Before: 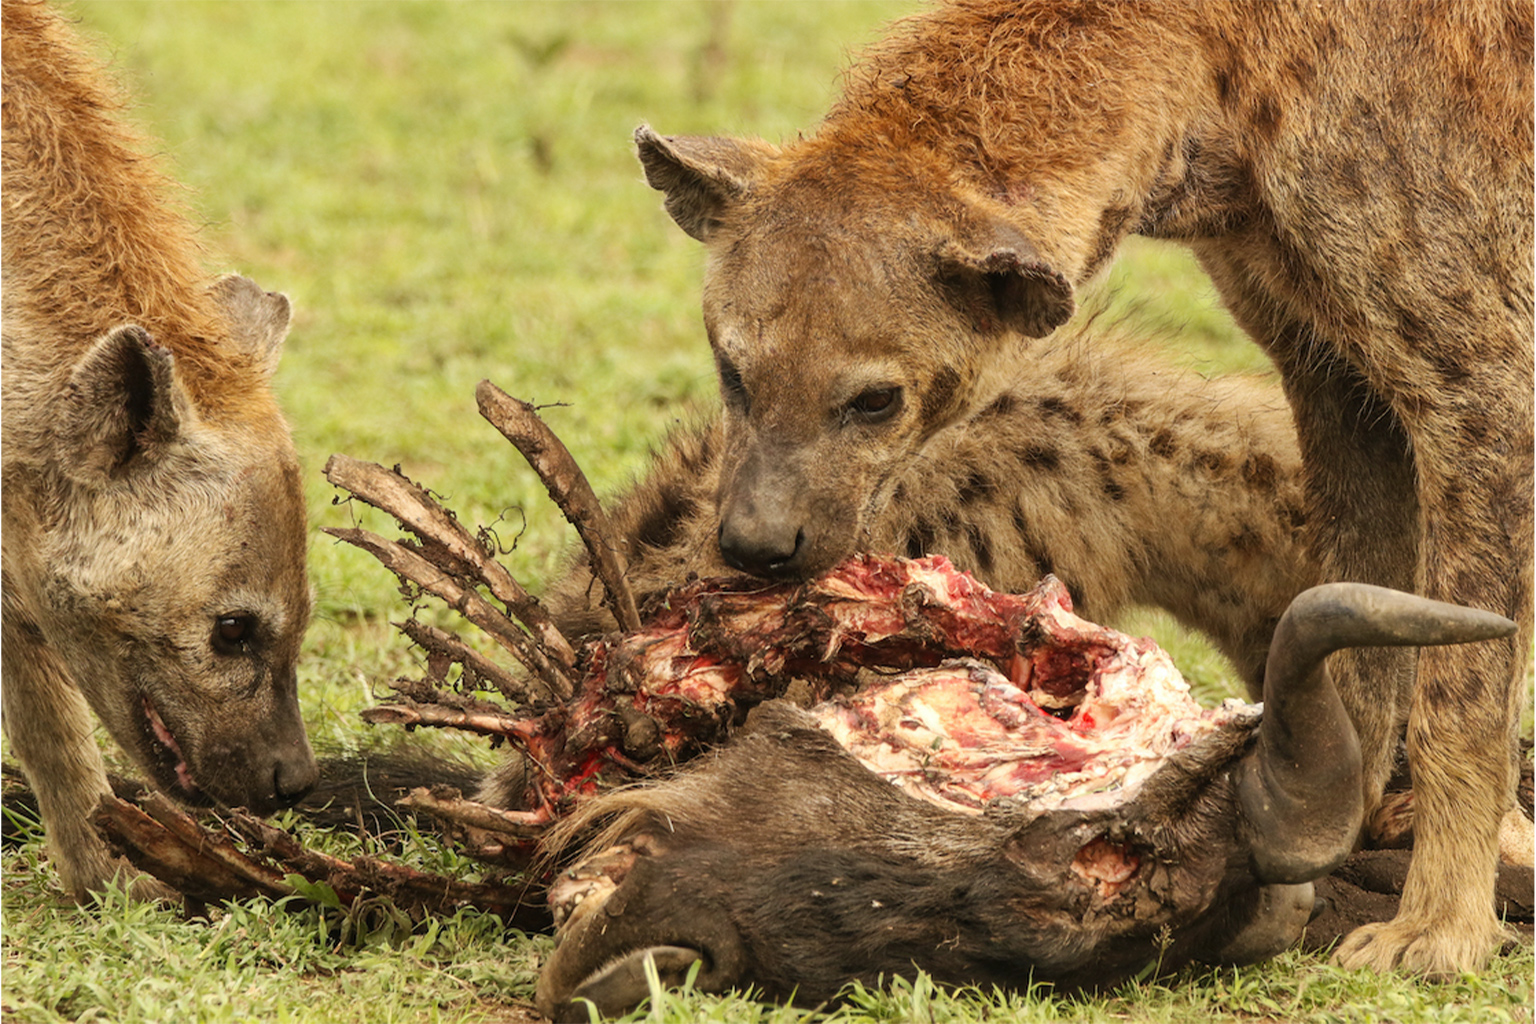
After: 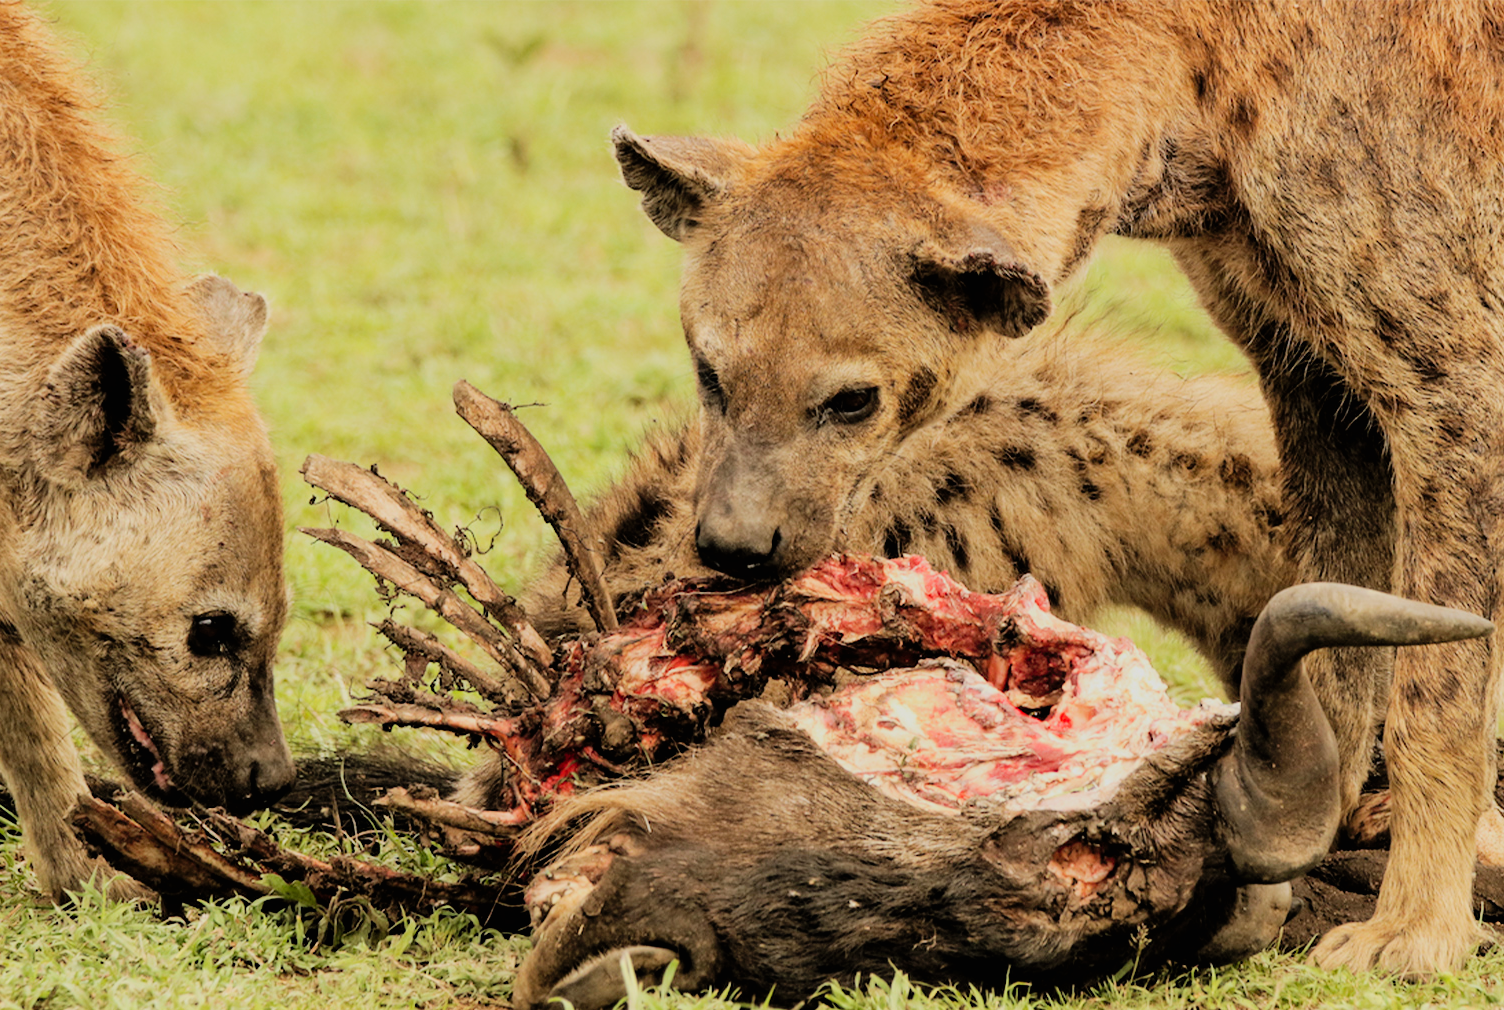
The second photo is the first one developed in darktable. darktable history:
filmic rgb: black relative exposure -4.1 EV, white relative exposure 5.11 EV, hardness 2.15, contrast 1.178
levels: levels [0, 0.445, 1]
crop and rotate: left 1.543%, right 0.526%, bottom 1.301%
